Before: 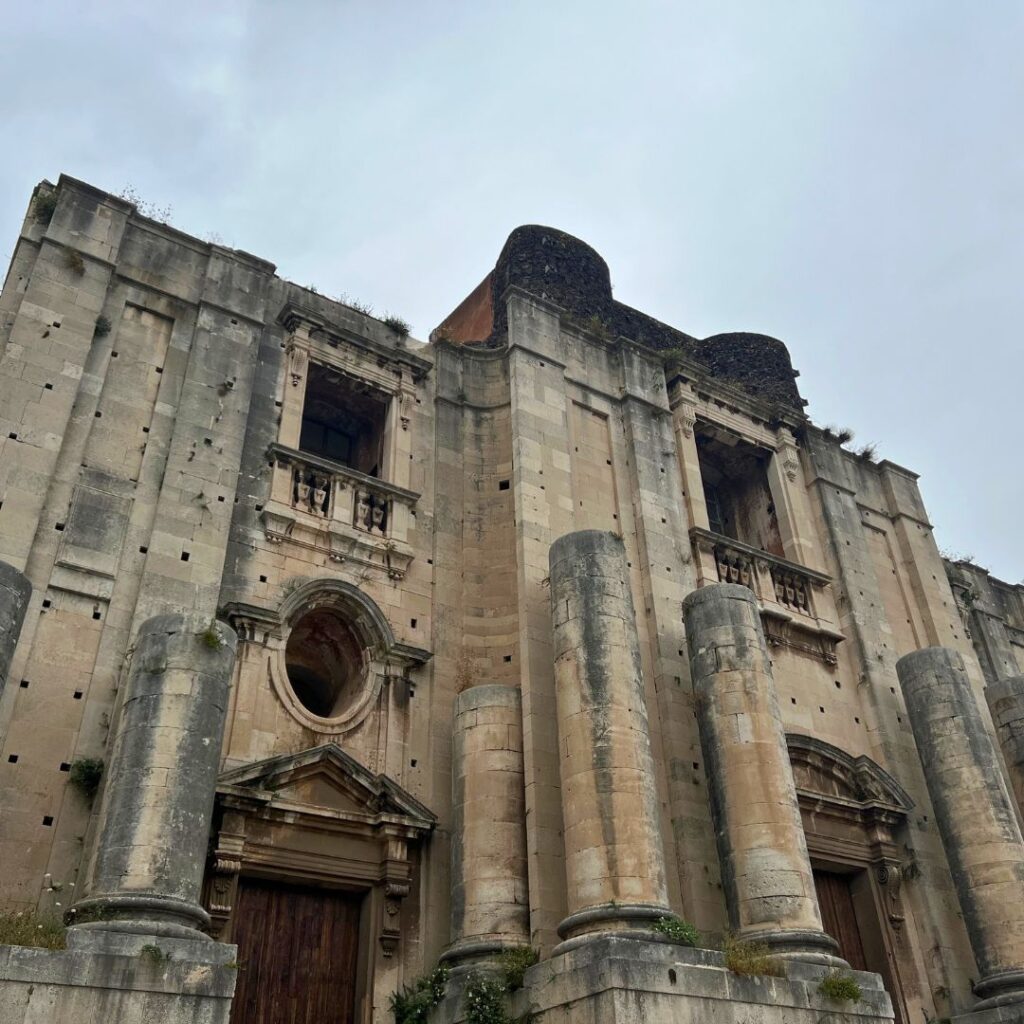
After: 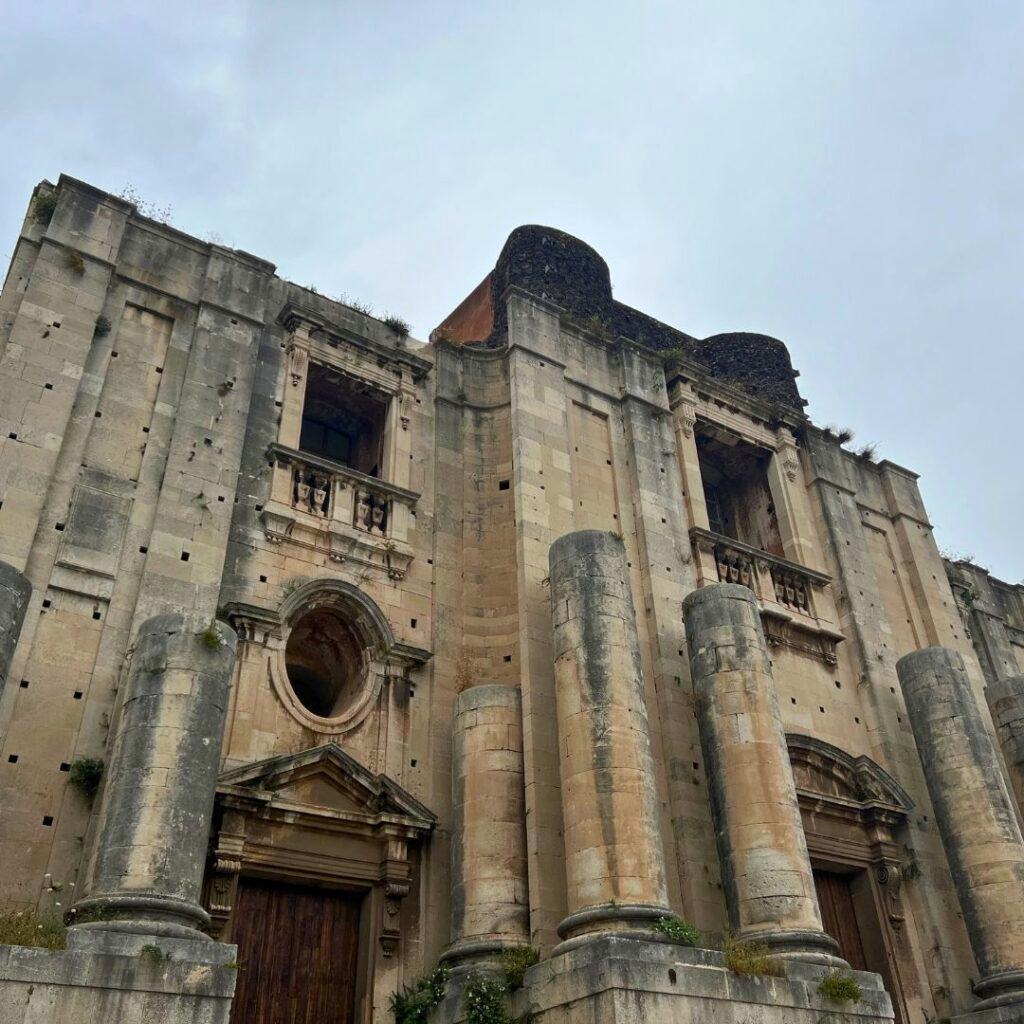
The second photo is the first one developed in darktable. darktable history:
contrast brightness saturation: contrast 0.038, saturation 0.158
